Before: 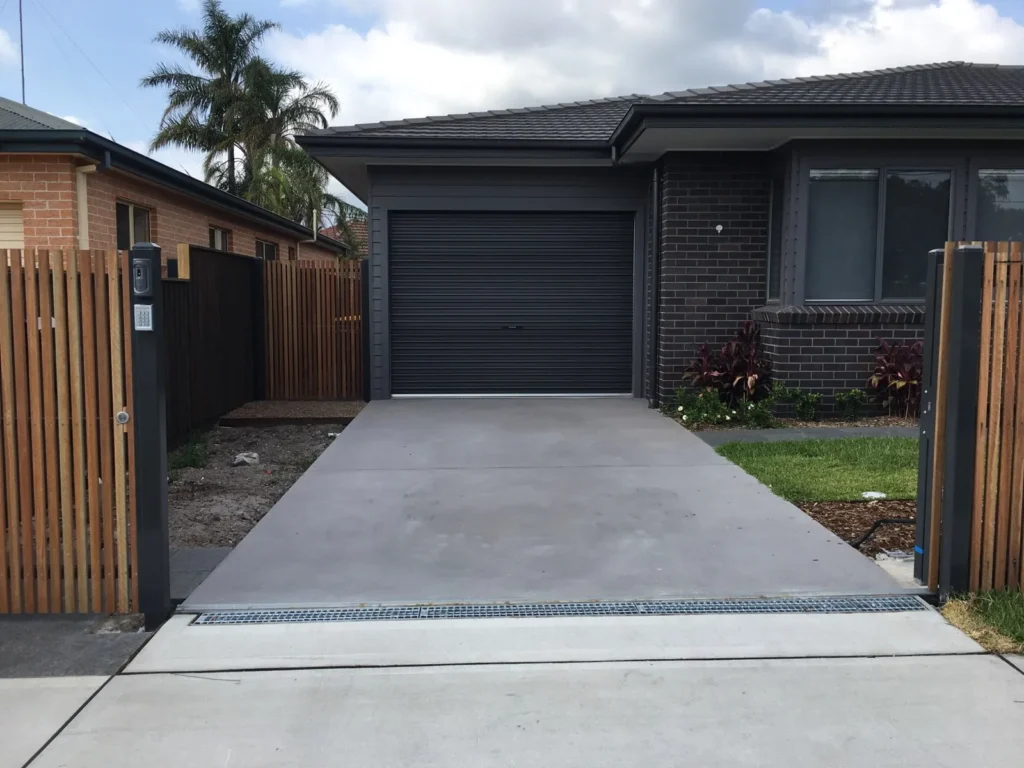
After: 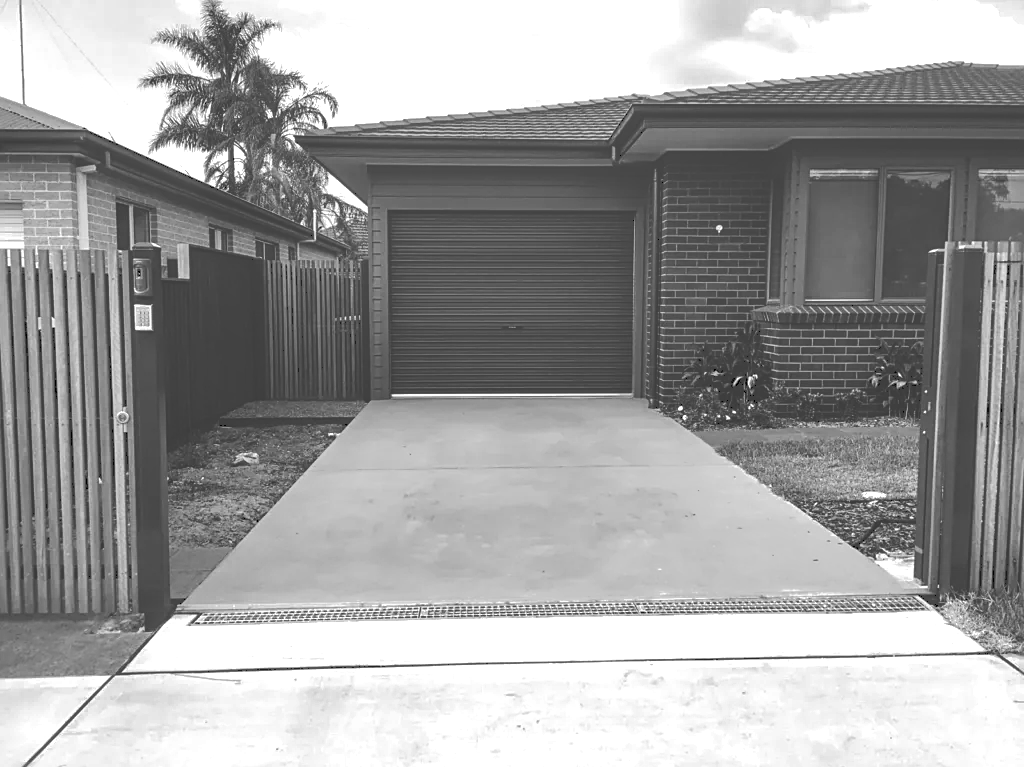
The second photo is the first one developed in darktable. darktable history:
monochrome: a 32, b 64, size 2.3
tone curve: curves: ch0 [(0, 0) (0.003, 0.264) (0.011, 0.264) (0.025, 0.265) (0.044, 0.269) (0.069, 0.273) (0.1, 0.28) (0.136, 0.292) (0.177, 0.309) (0.224, 0.336) (0.277, 0.371) (0.335, 0.412) (0.399, 0.469) (0.468, 0.533) (0.543, 0.595) (0.623, 0.66) (0.709, 0.73) (0.801, 0.8) (0.898, 0.854) (1, 1)], preserve colors none
exposure: black level correction 0, exposure 0.877 EV, compensate exposure bias true, compensate highlight preservation false
sharpen: on, module defaults
local contrast: on, module defaults
crop: bottom 0.071%
color contrast: green-magenta contrast 1.1, blue-yellow contrast 1.1, unbound 0
